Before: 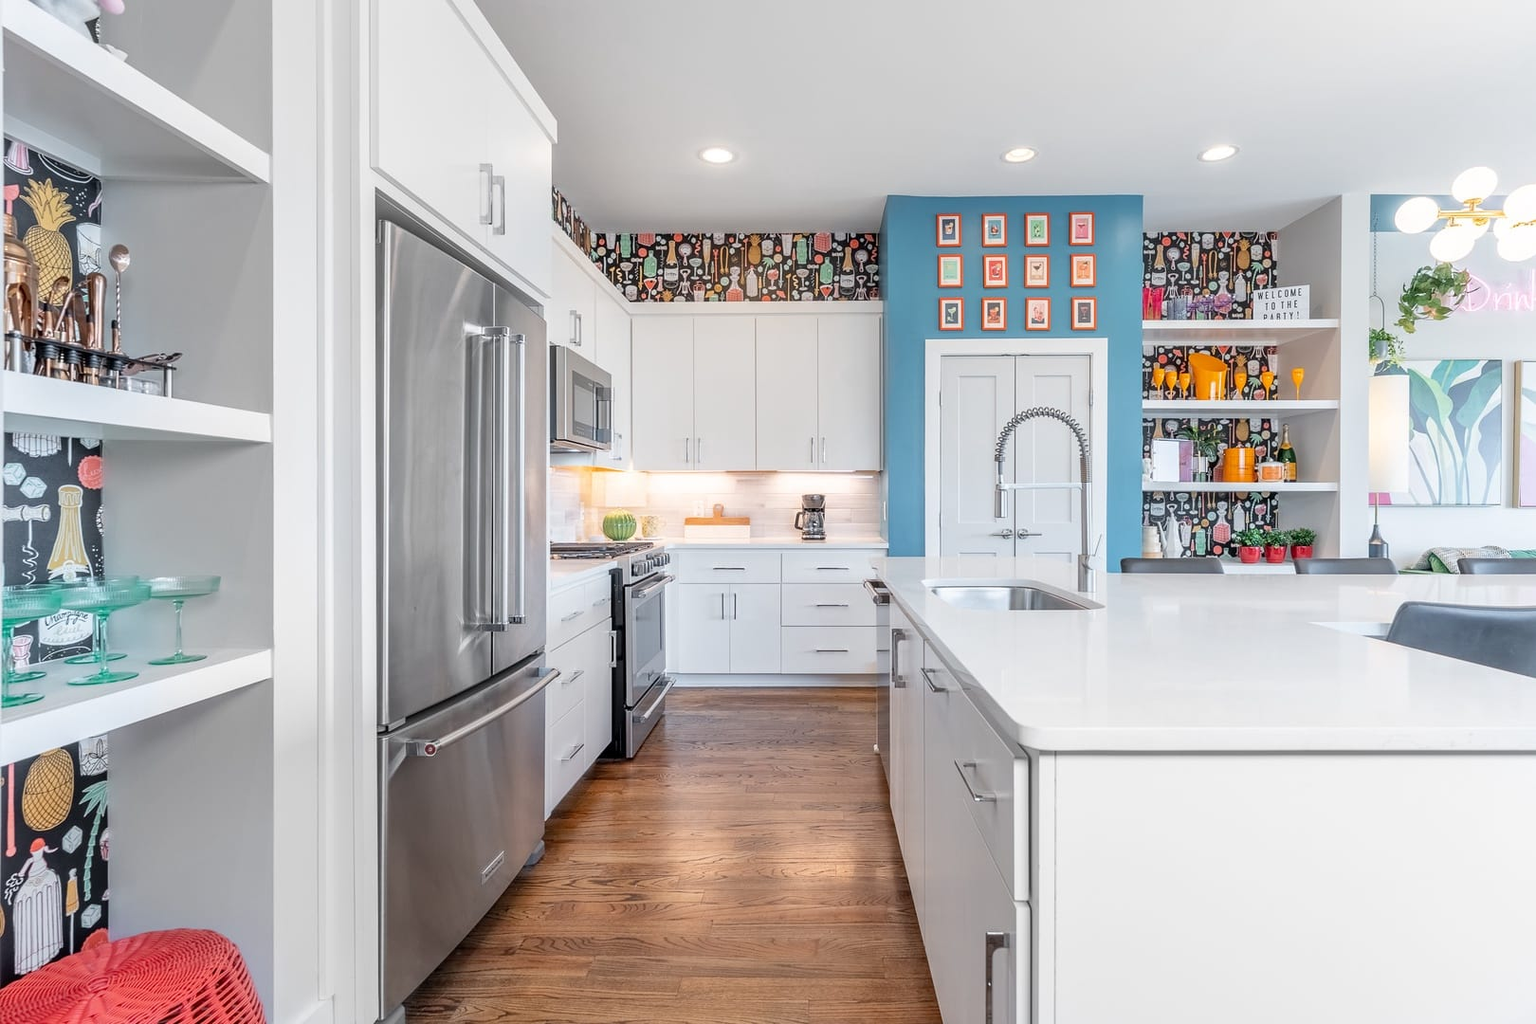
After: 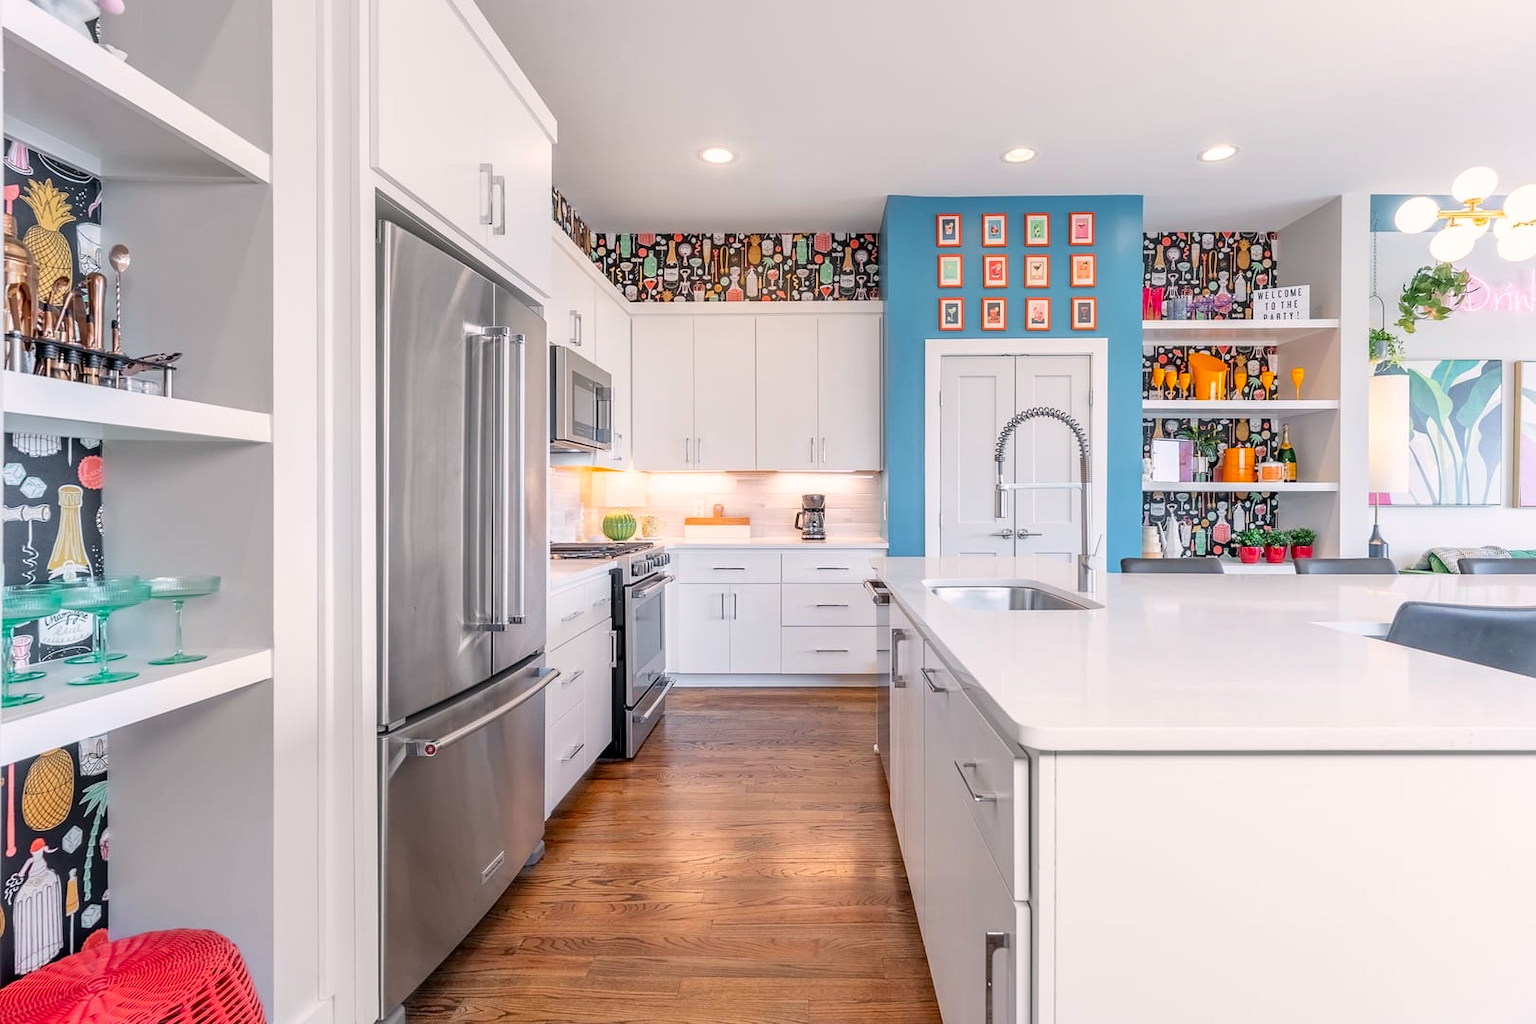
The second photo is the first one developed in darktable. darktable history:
color correction: highlights a* 3.39, highlights b* 1.83, saturation 1.22
exposure: black level correction 0.001, exposure 0.016 EV, compensate exposure bias true, compensate highlight preservation false
